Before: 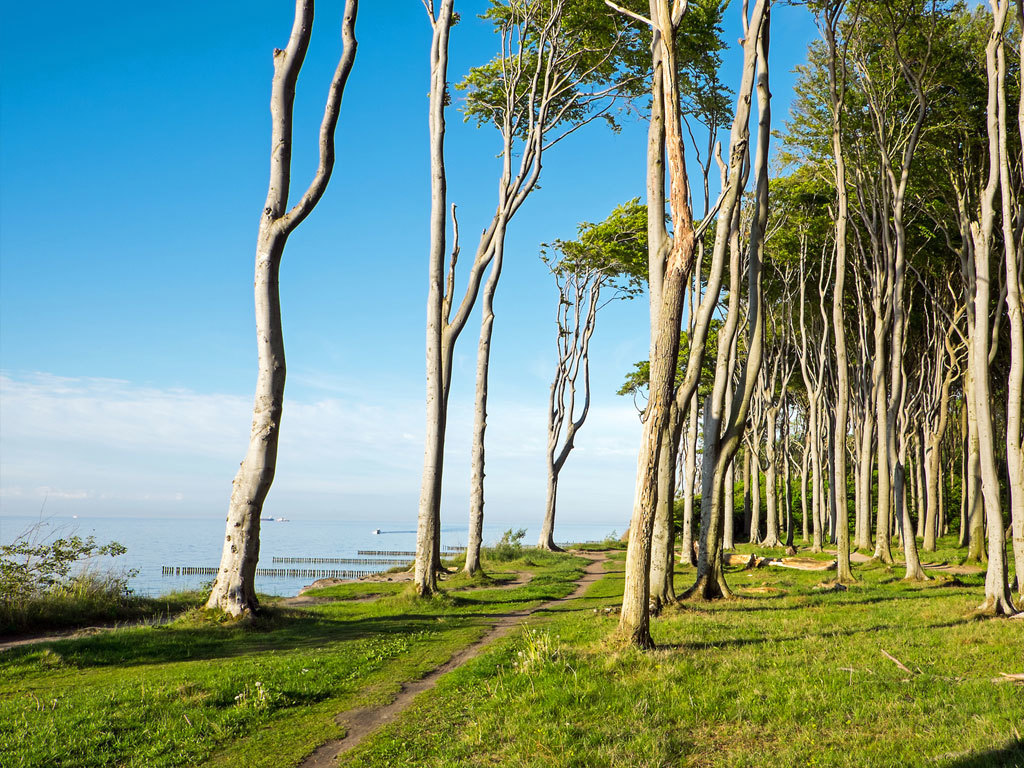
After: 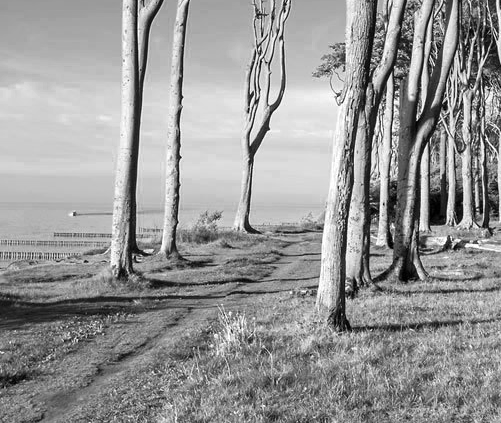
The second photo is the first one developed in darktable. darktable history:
crop: left 29.784%, top 41.41%, right 21.232%, bottom 3.489%
color zones: curves: ch0 [(0.002, 0.593) (0.143, 0.417) (0.285, 0.541) (0.455, 0.289) (0.608, 0.327) (0.727, 0.283) (0.869, 0.571) (1, 0.603)]; ch1 [(0, 0) (0.143, 0) (0.286, 0) (0.429, 0) (0.571, 0) (0.714, 0) (0.857, 0)]
